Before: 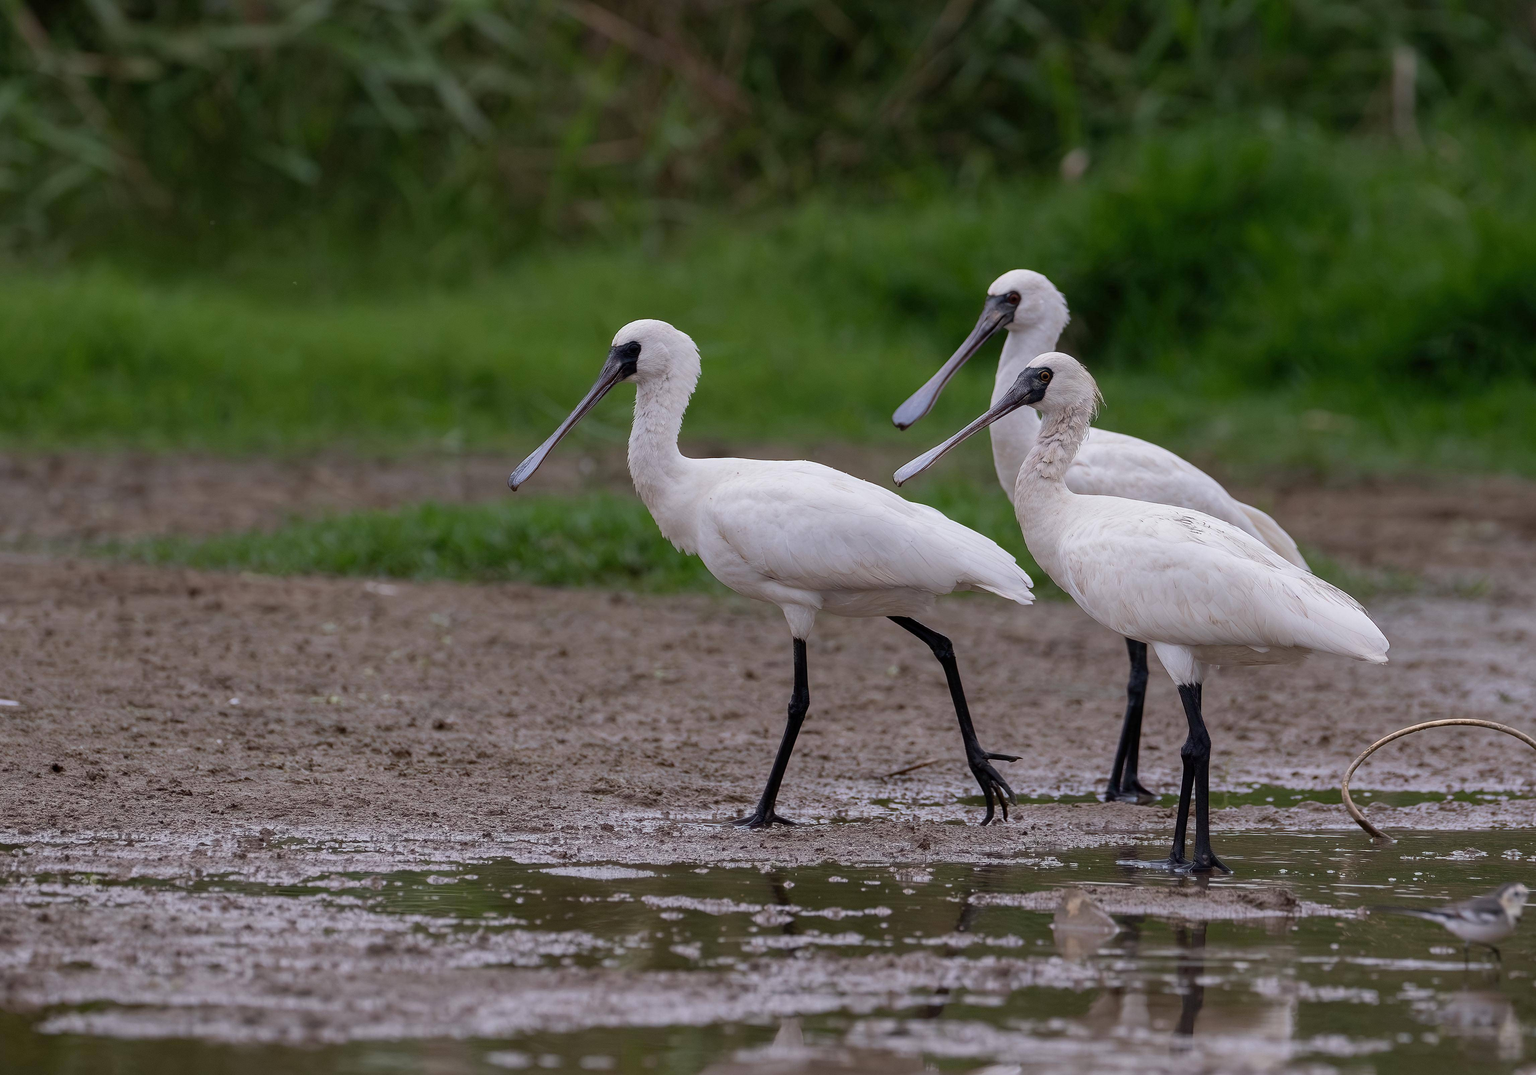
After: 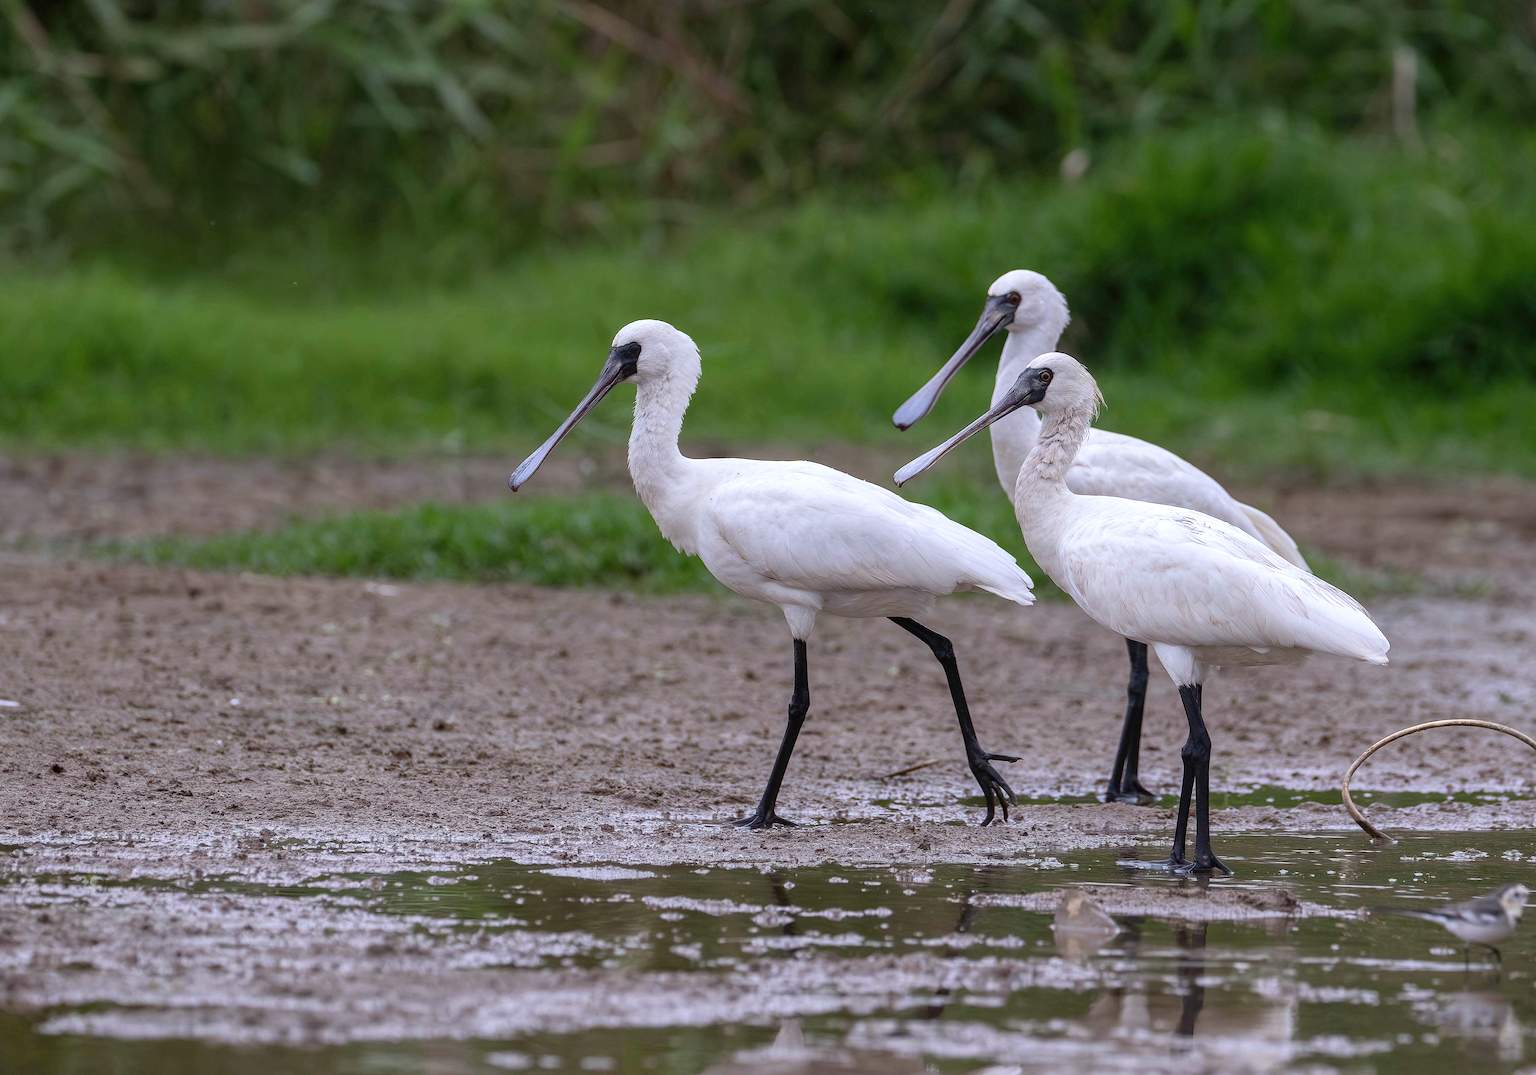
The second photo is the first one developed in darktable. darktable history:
local contrast: detail 110%
exposure: black level correction 0, exposure 0.5 EV, compensate exposure bias true, compensate highlight preservation false
white balance: red 0.974, blue 1.044
